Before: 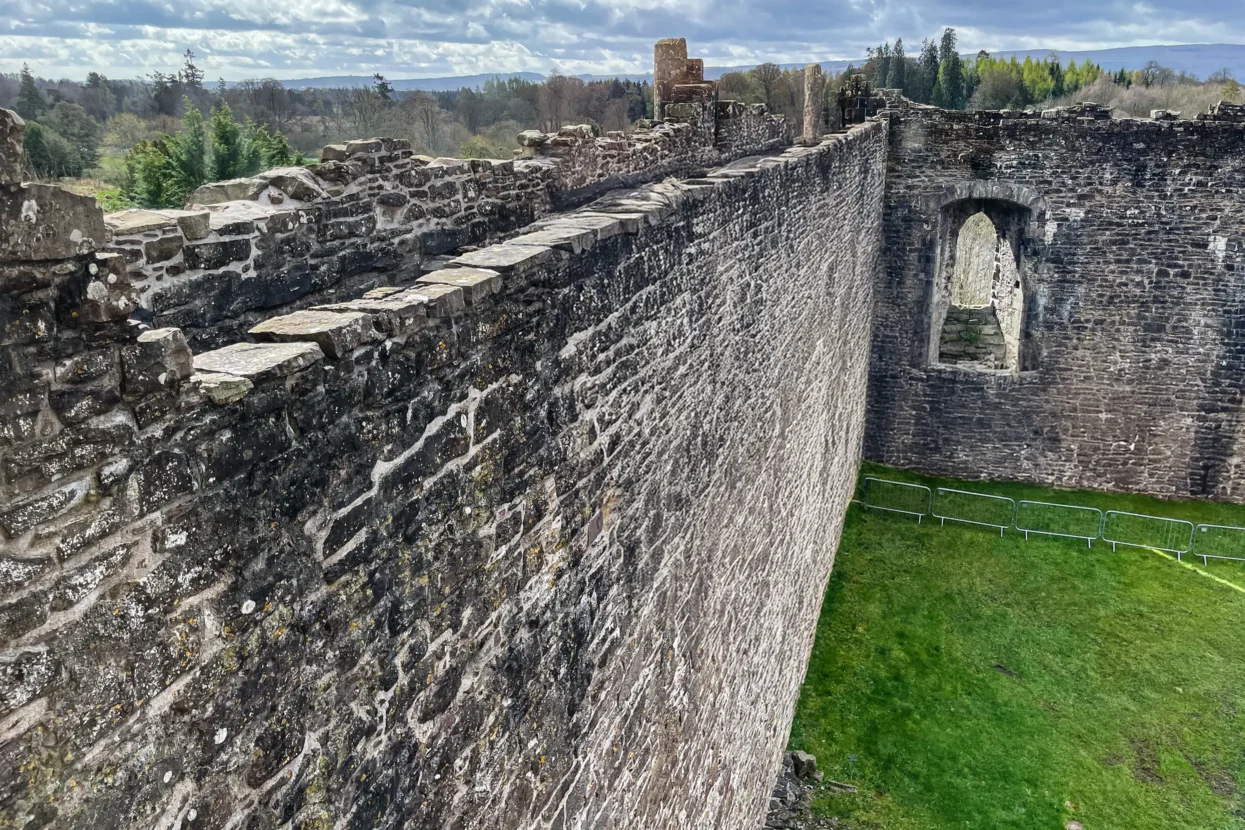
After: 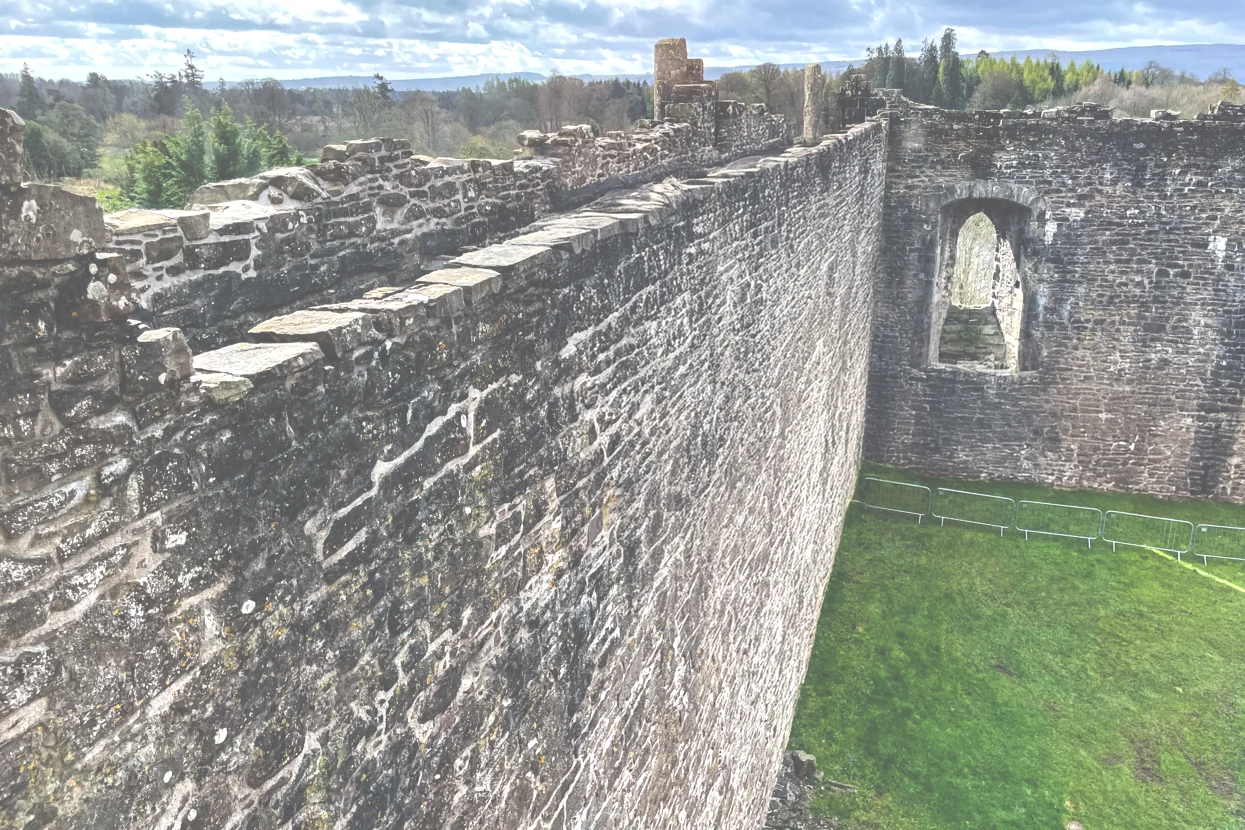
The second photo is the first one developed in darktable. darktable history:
shadows and highlights: radius 334.93, shadows 63.48, highlights 6.06, compress 87.7%, highlights color adjustment 39.73%, soften with gaussian
exposure: black level correction -0.071, exposure 0.5 EV, compensate highlight preservation false
